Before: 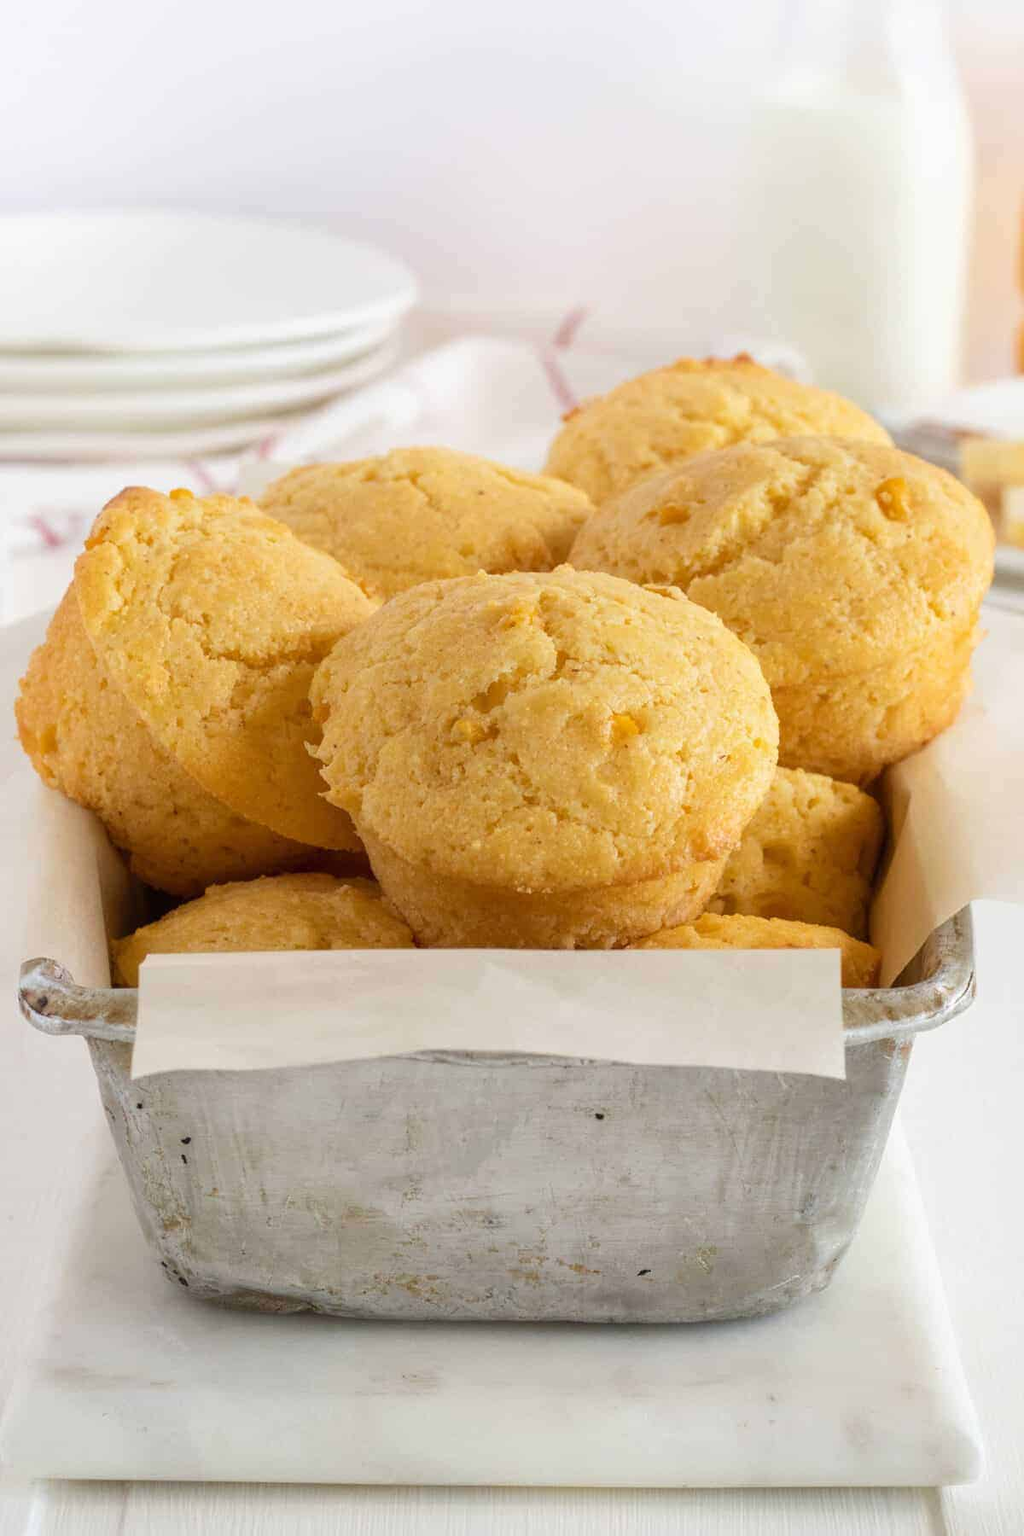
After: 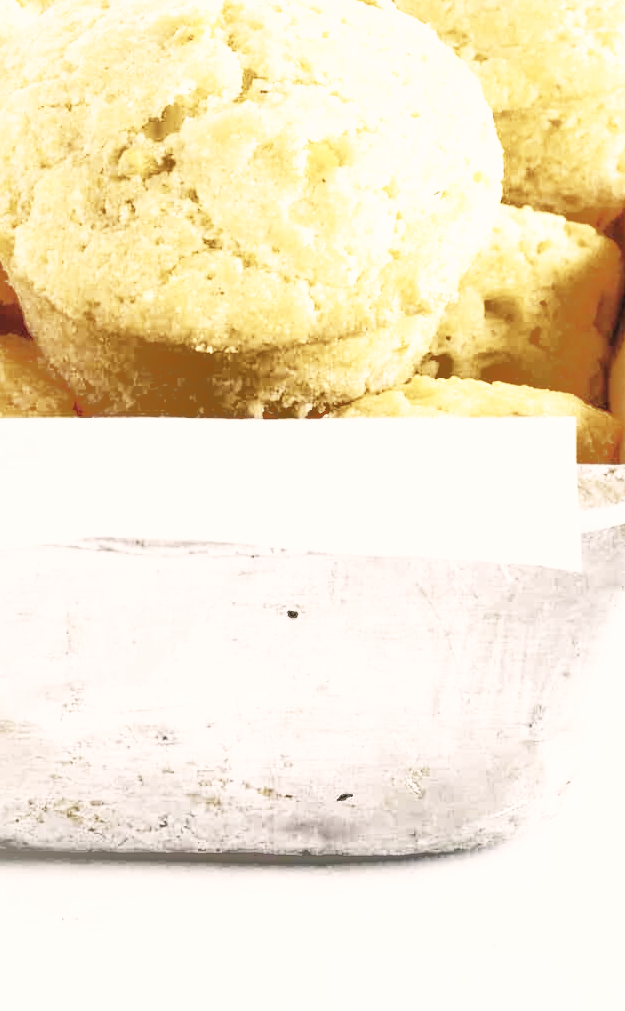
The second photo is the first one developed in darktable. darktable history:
shadows and highlights: shadows 39.62, highlights -59.87, highlights color adjustment 0.034%
crop: left 34.204%, top 38.604%, right 13.646%, bottom 5.205%
color correction: highlights a* 5.49, highlights b* 5.17, saturation 0.639
base curve: curves: ch0 [(0, 0) (0.026, 0.03) (0.109, 0.232) (0.351, 0.748) (0.669, 0.968) (1, 1)], preserve colors none
exposure: black level correction 0, exposure 1.098 EV, compensate exposure bias true, compensate highlight preservation false
